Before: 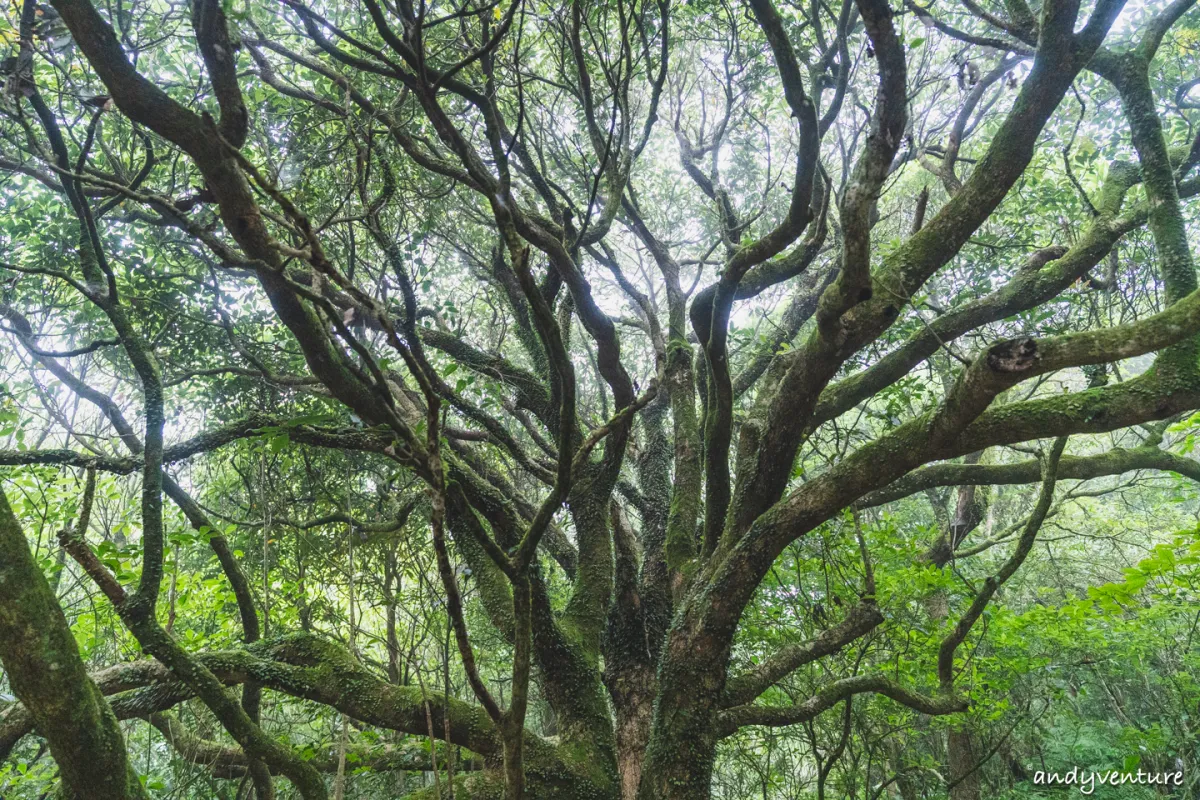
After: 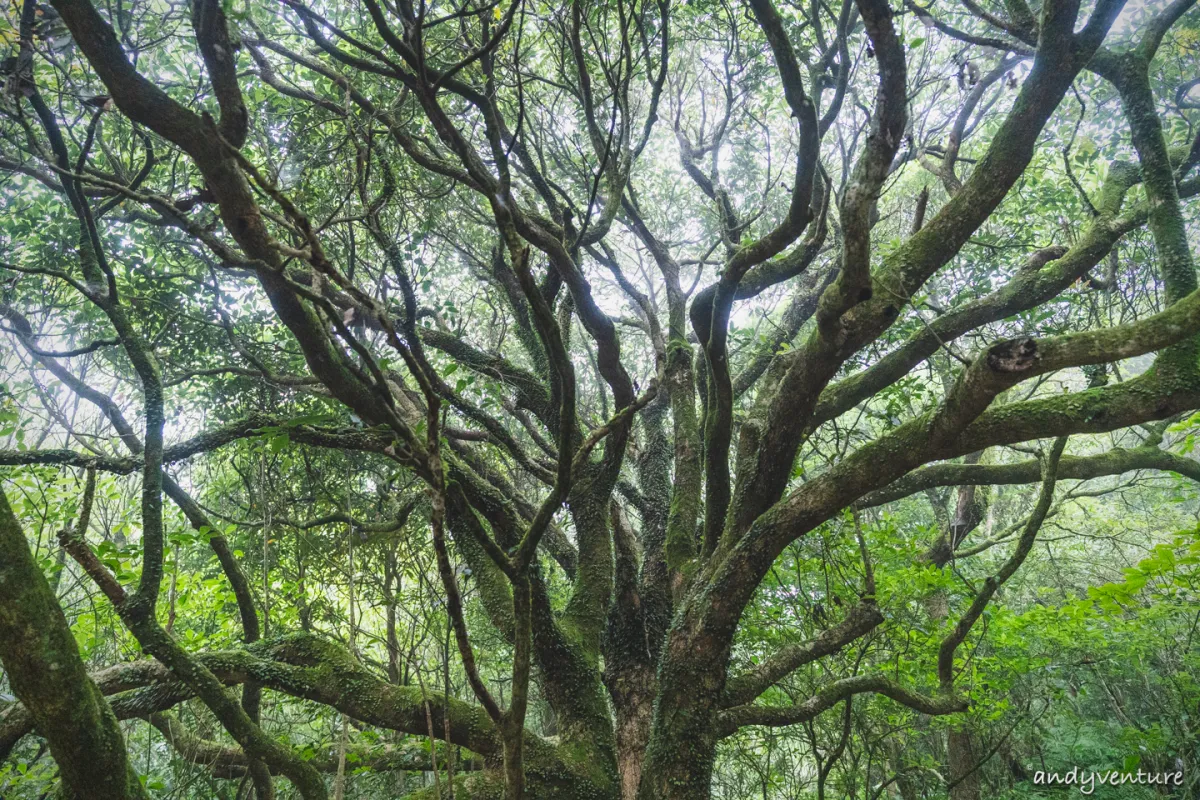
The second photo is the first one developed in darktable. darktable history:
vignetting: brightness -0.566, saturation 0.001
